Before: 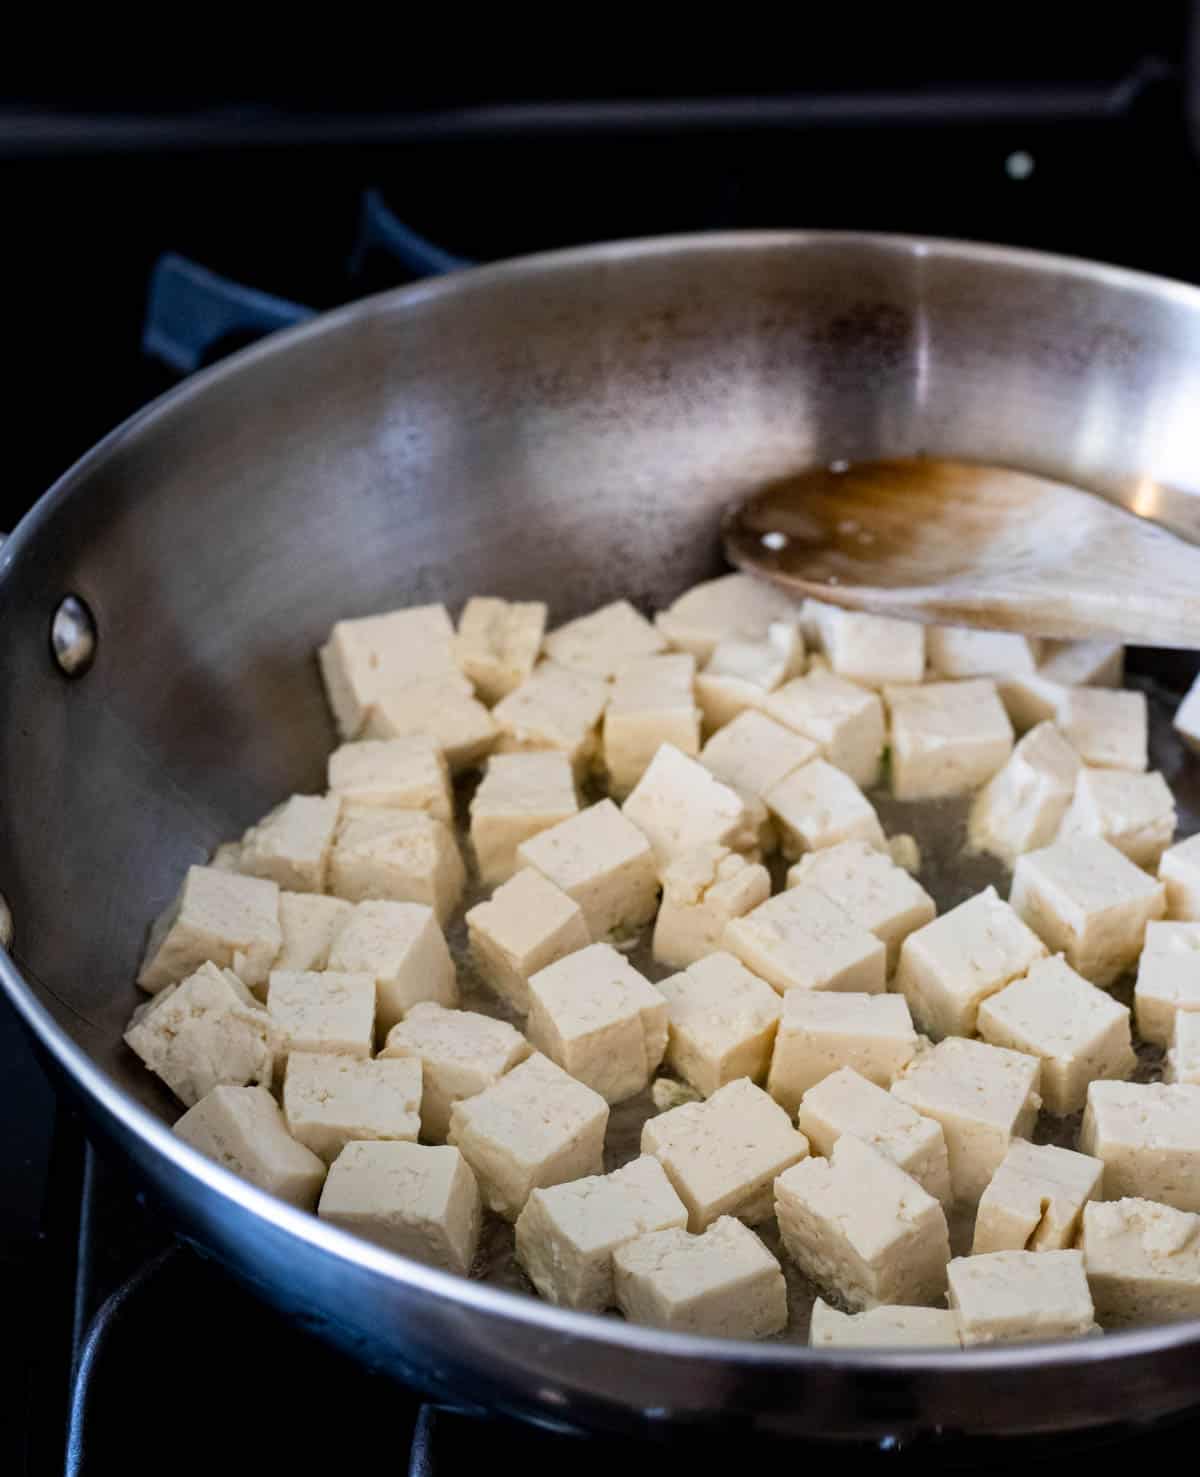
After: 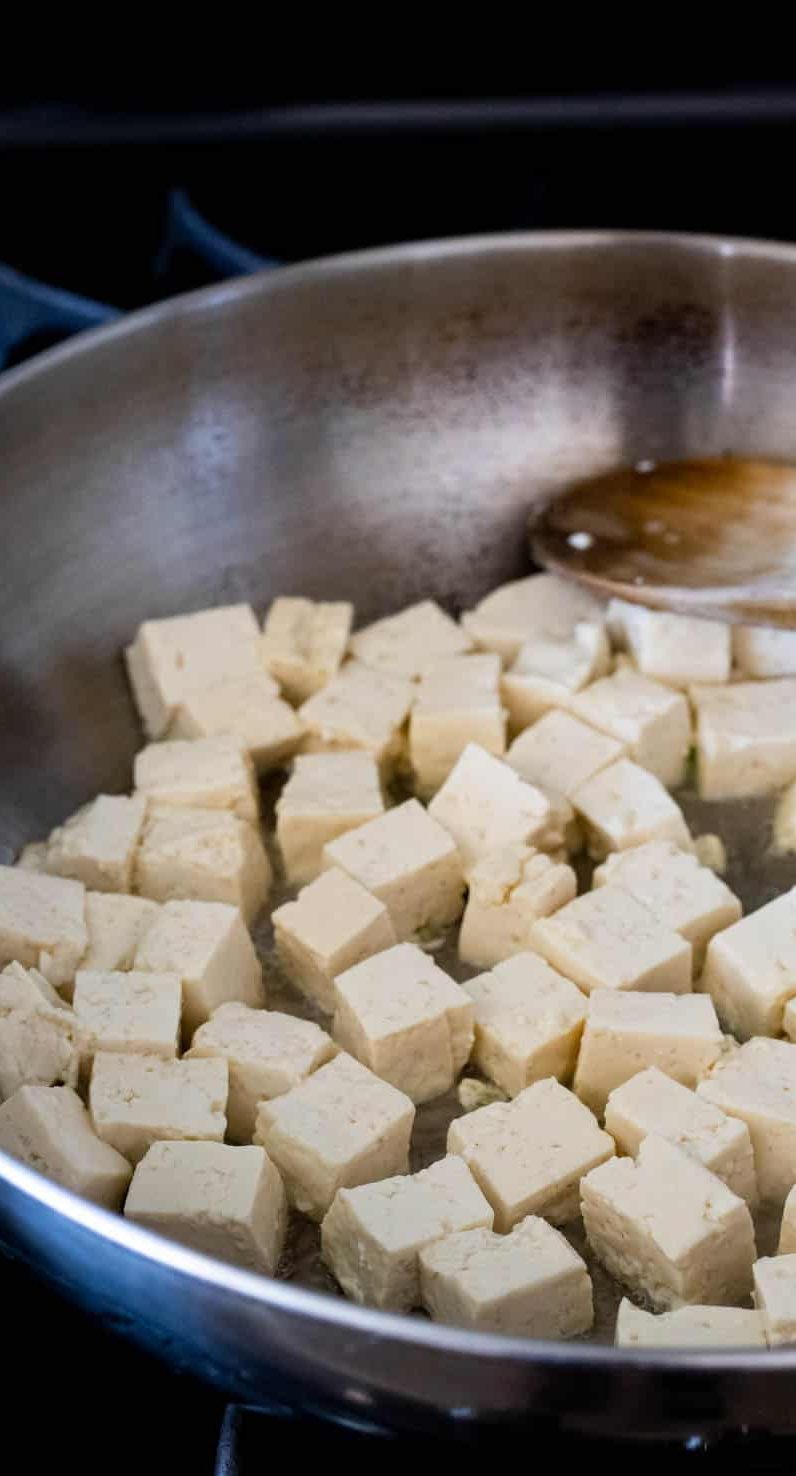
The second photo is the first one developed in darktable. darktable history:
crop and rotate: left 16.238%, right 17.363%
